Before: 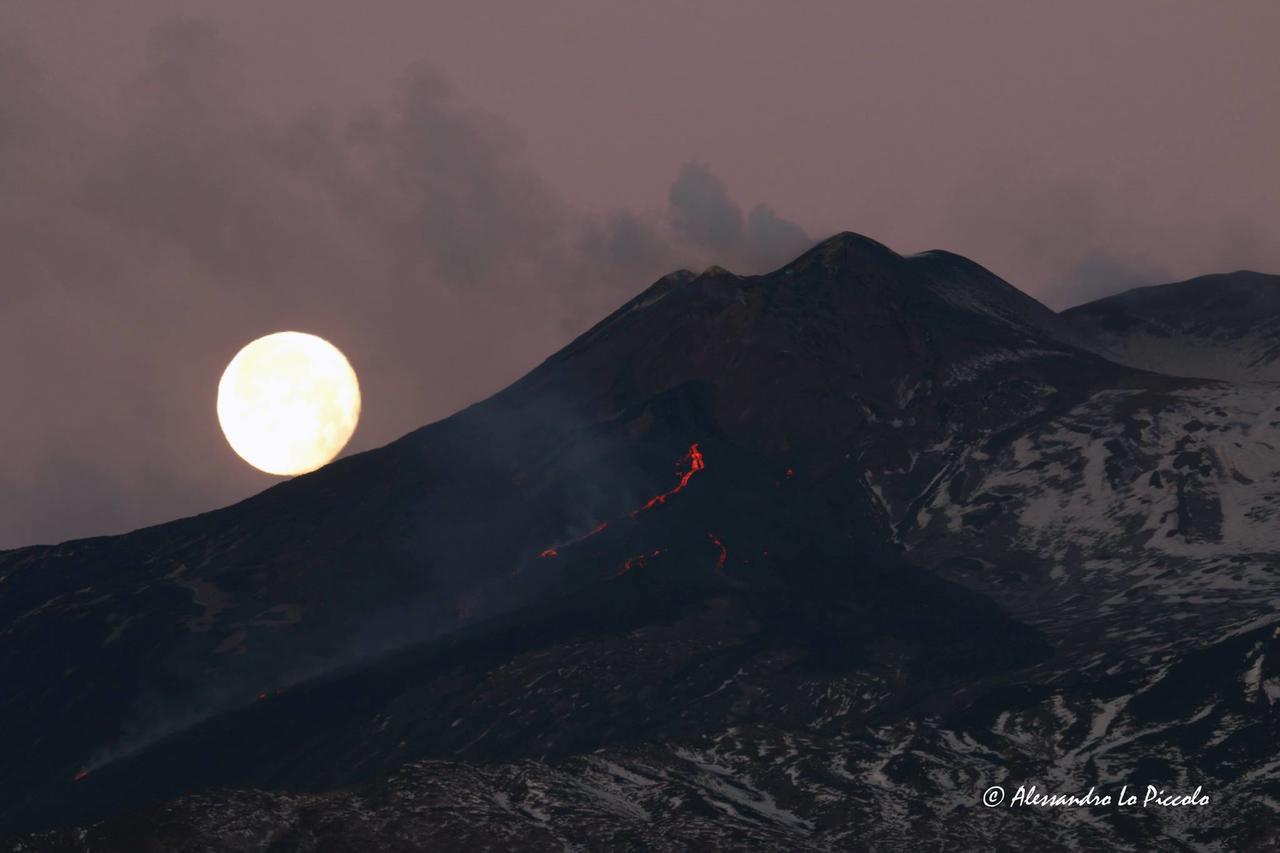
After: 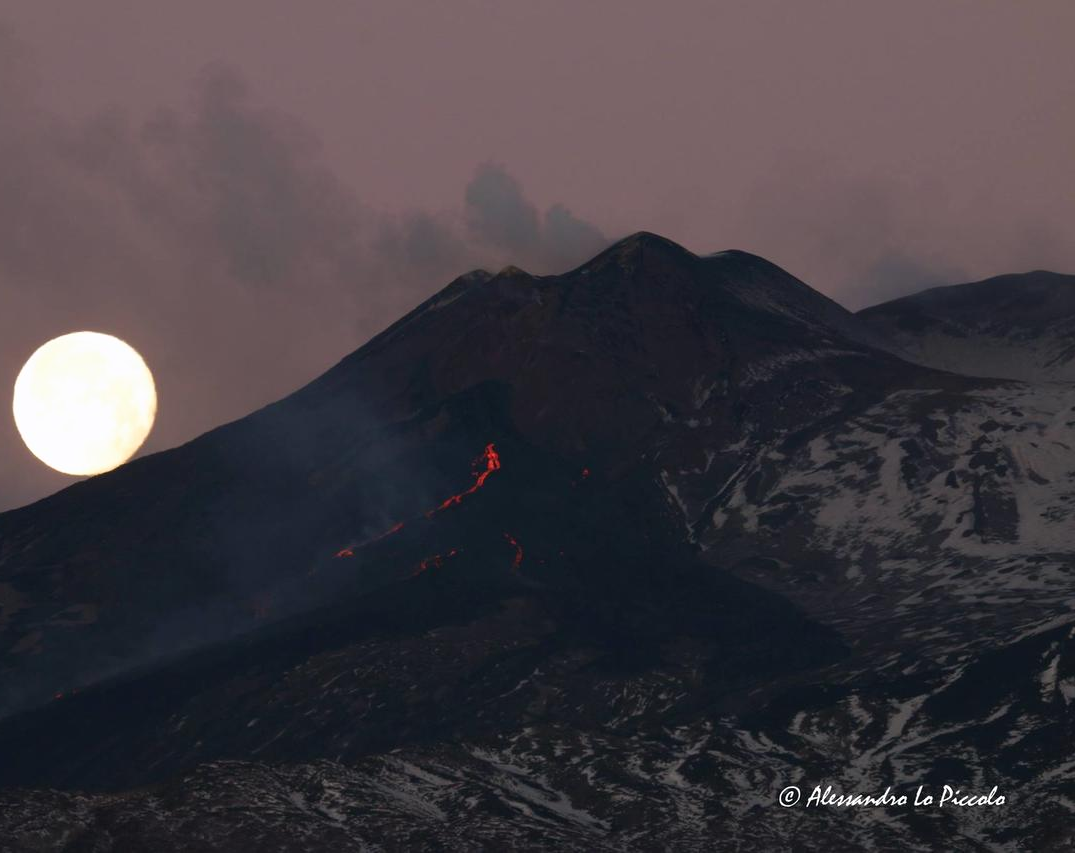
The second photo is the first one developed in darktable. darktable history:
shadows and highlights: shadows 0.781, highlights 41.47, highlights color adjustment 0.757%
crop: left 16.01%
